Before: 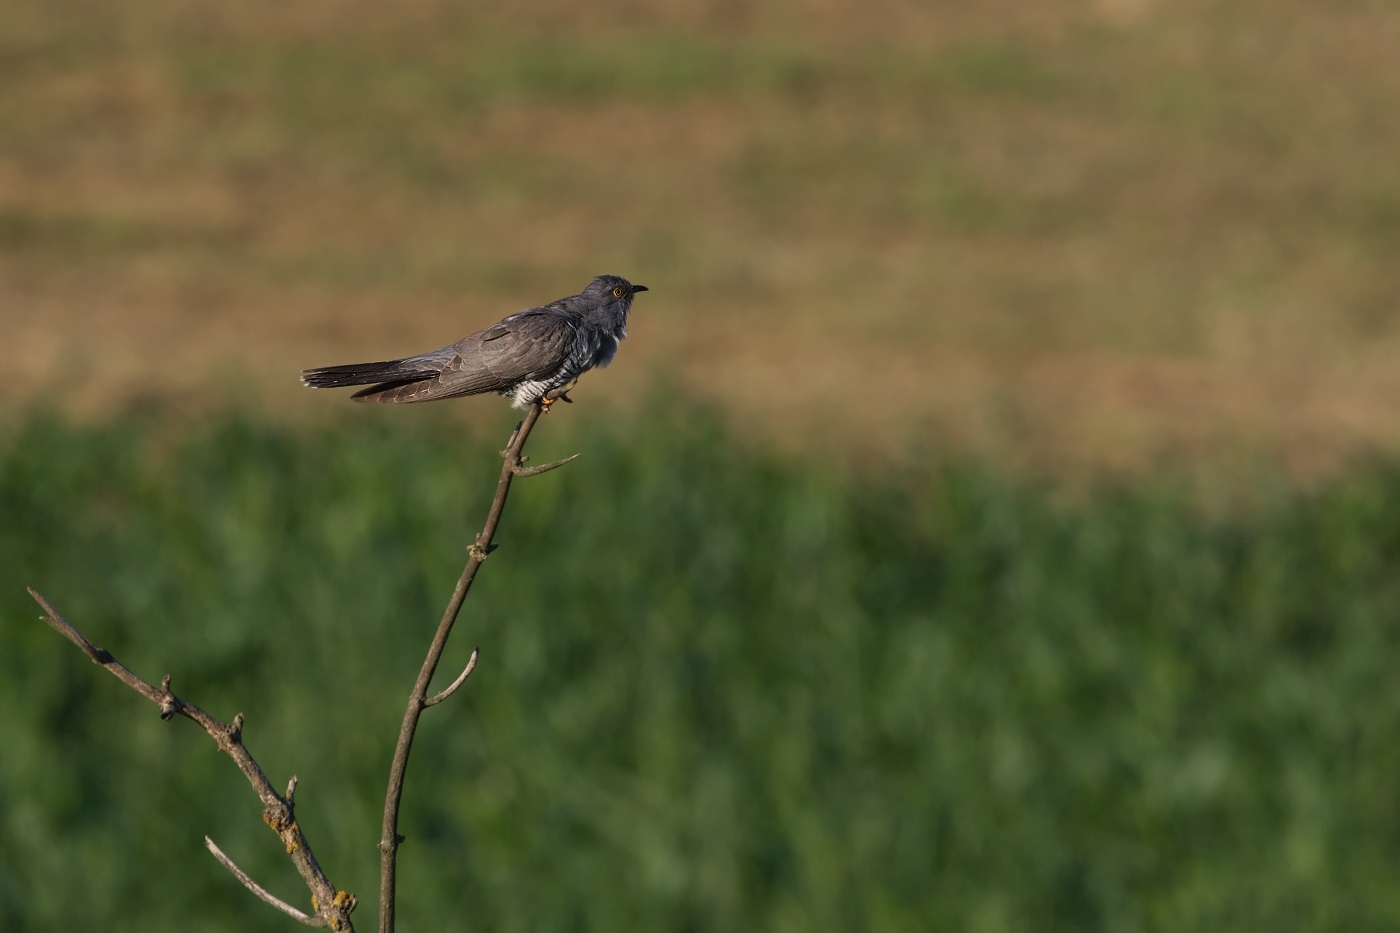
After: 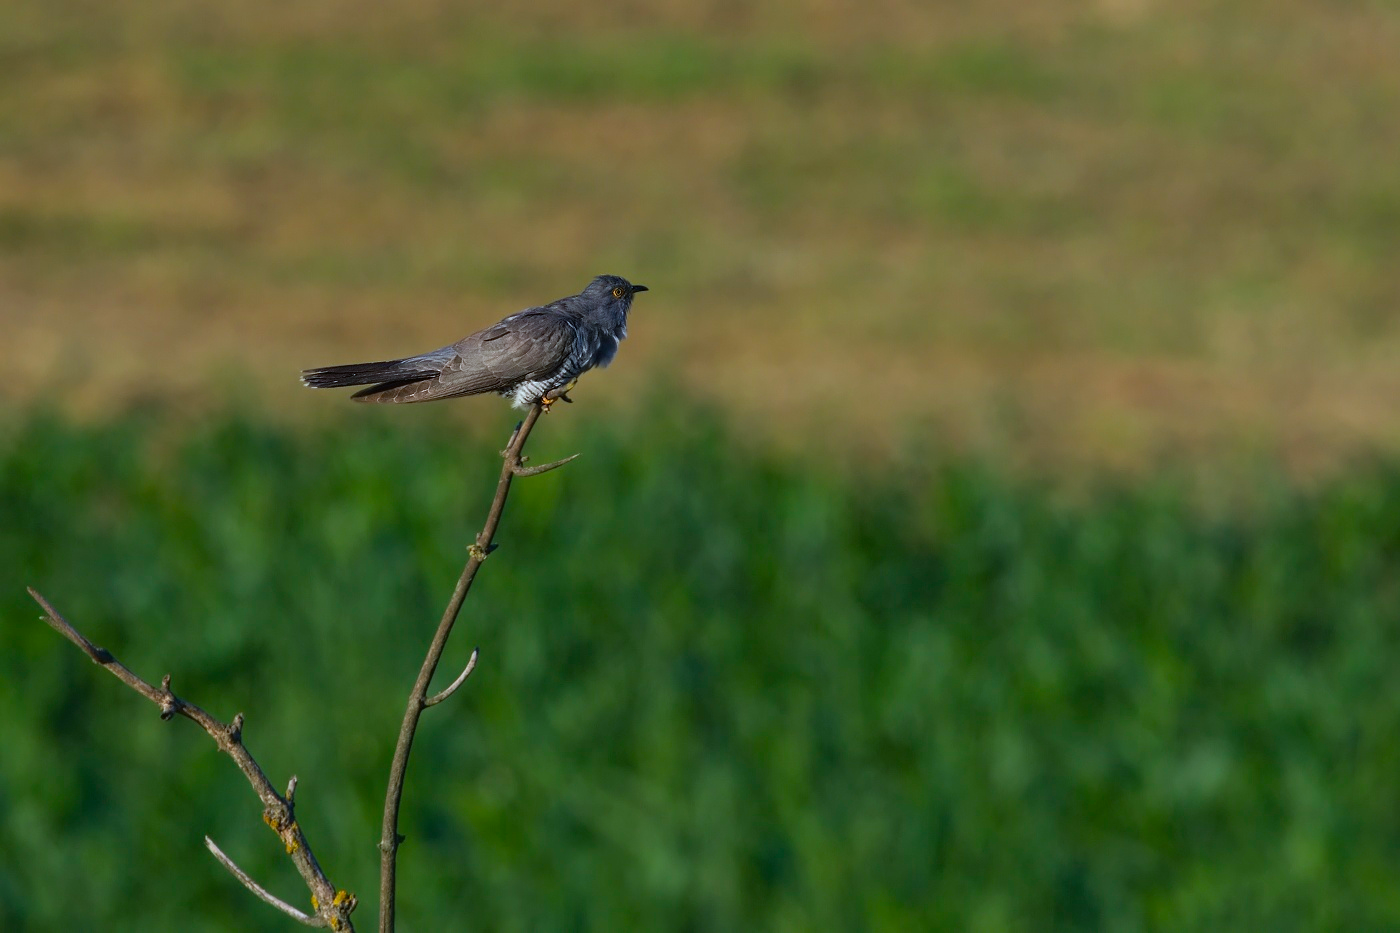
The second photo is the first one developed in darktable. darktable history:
color balance rgb: linear chroma grading › global chroma 15%, perceptual saturation grading › global saturation 30%
color calibration: illuminant Planckian (black body), x 0.375, y 0.373, temperature 4117 K
